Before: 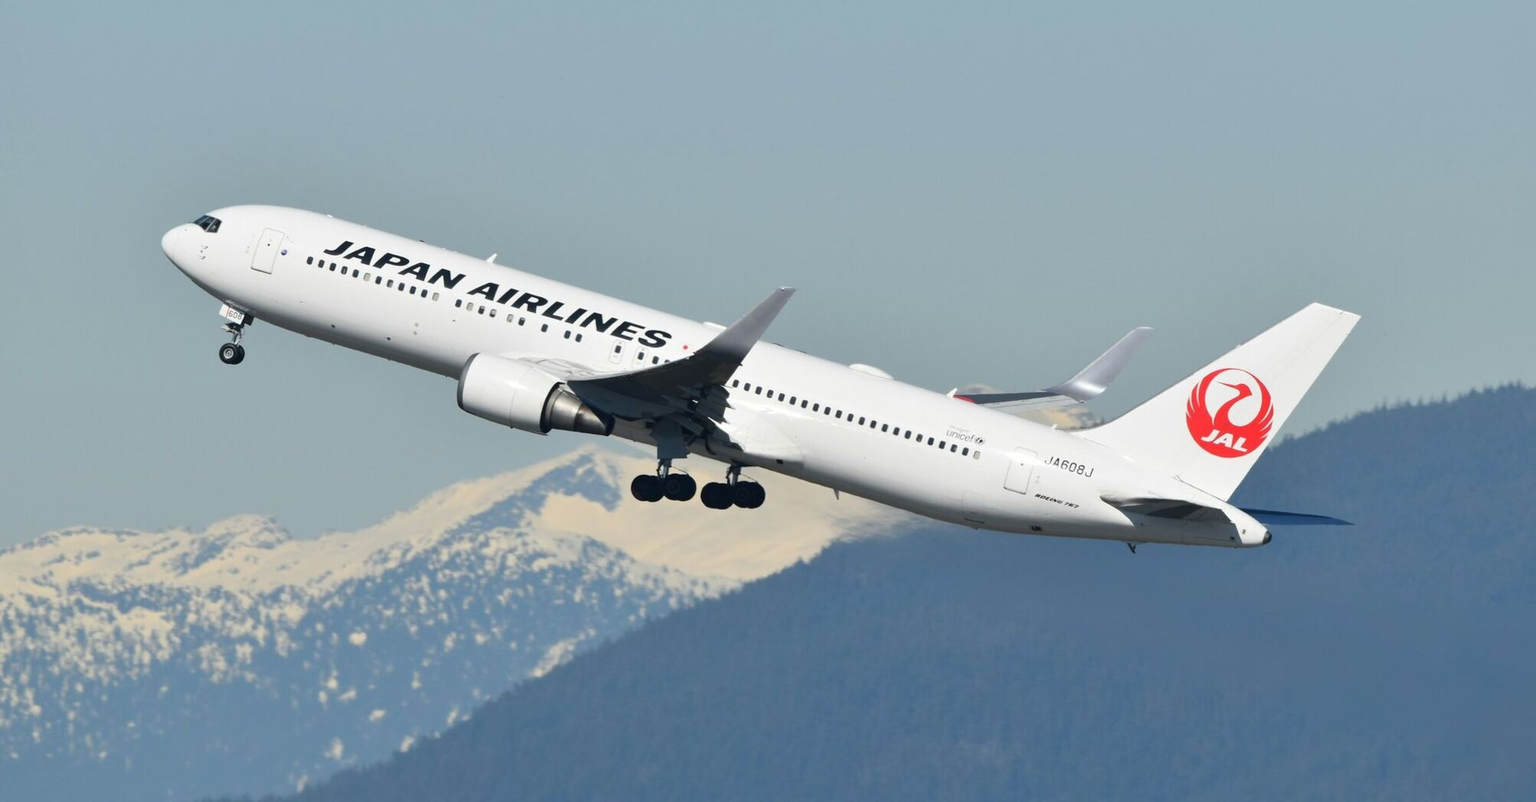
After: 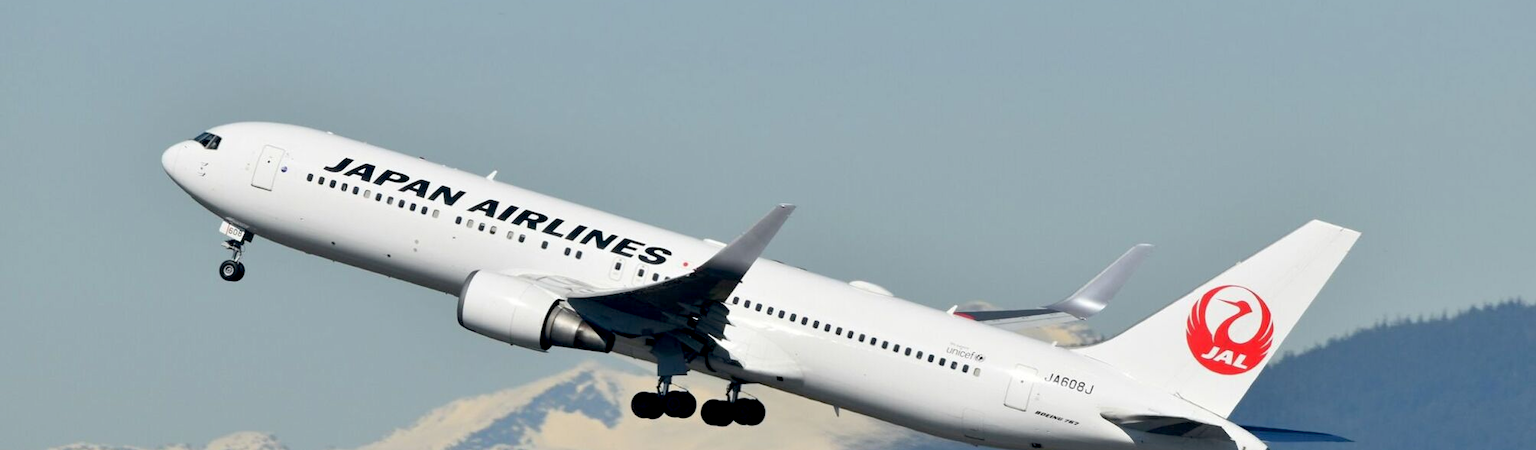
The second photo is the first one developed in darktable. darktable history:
exposure: black level correction 0.014, compensate highlight preservation false
crop and rotate: top 10.461%, bottom 33.44%
